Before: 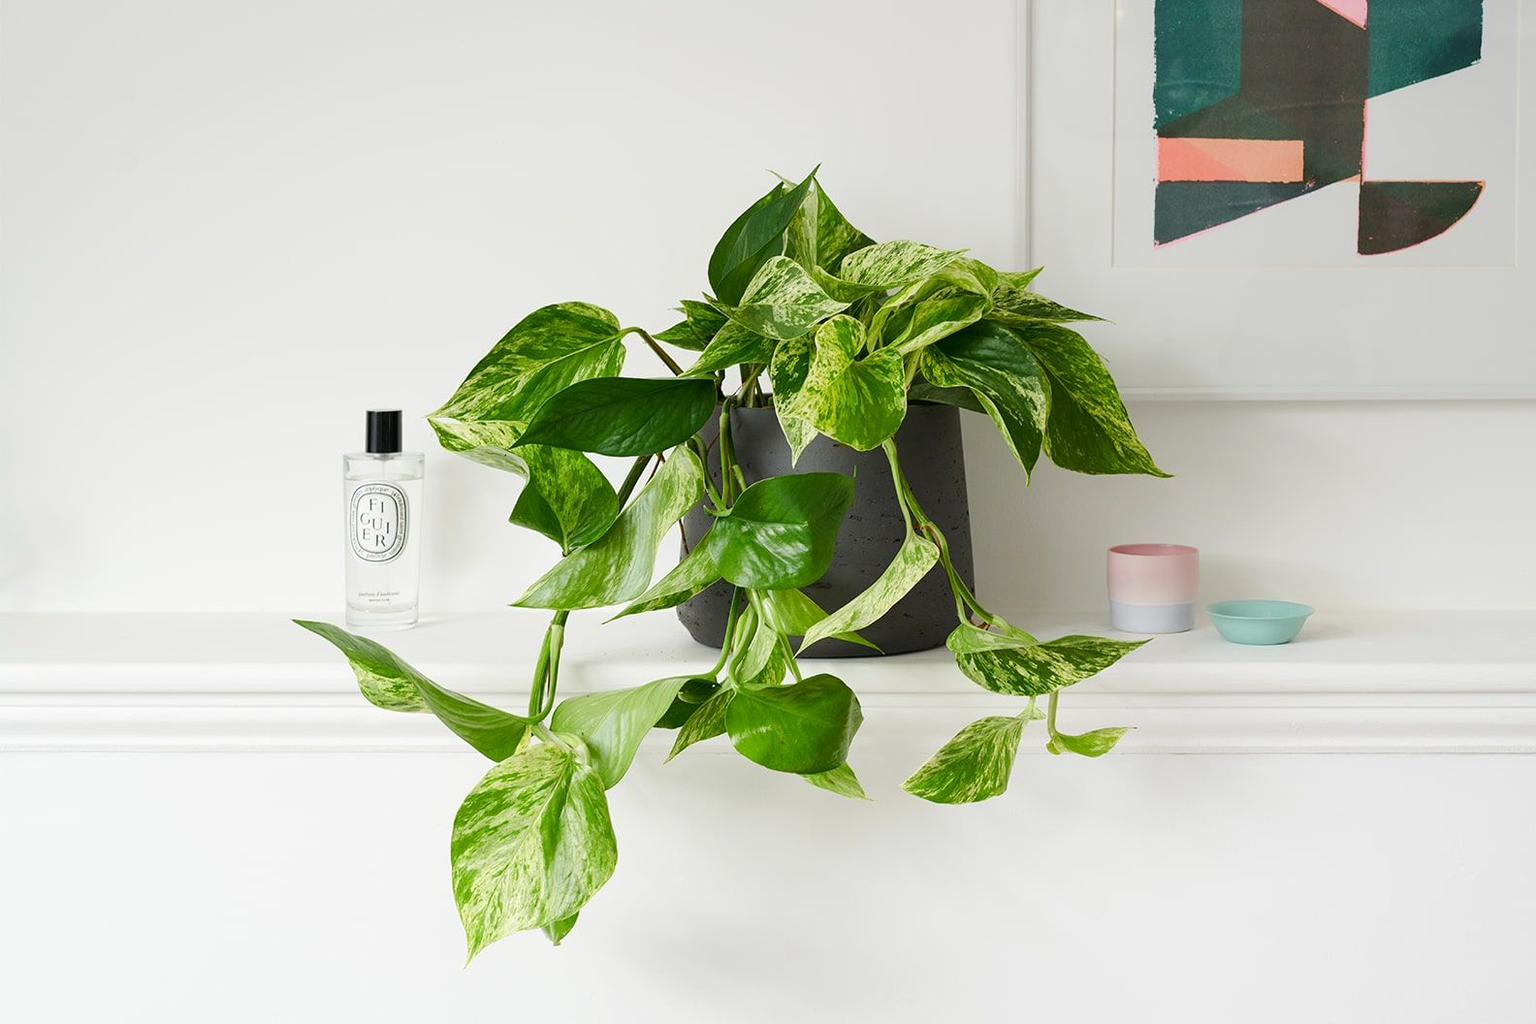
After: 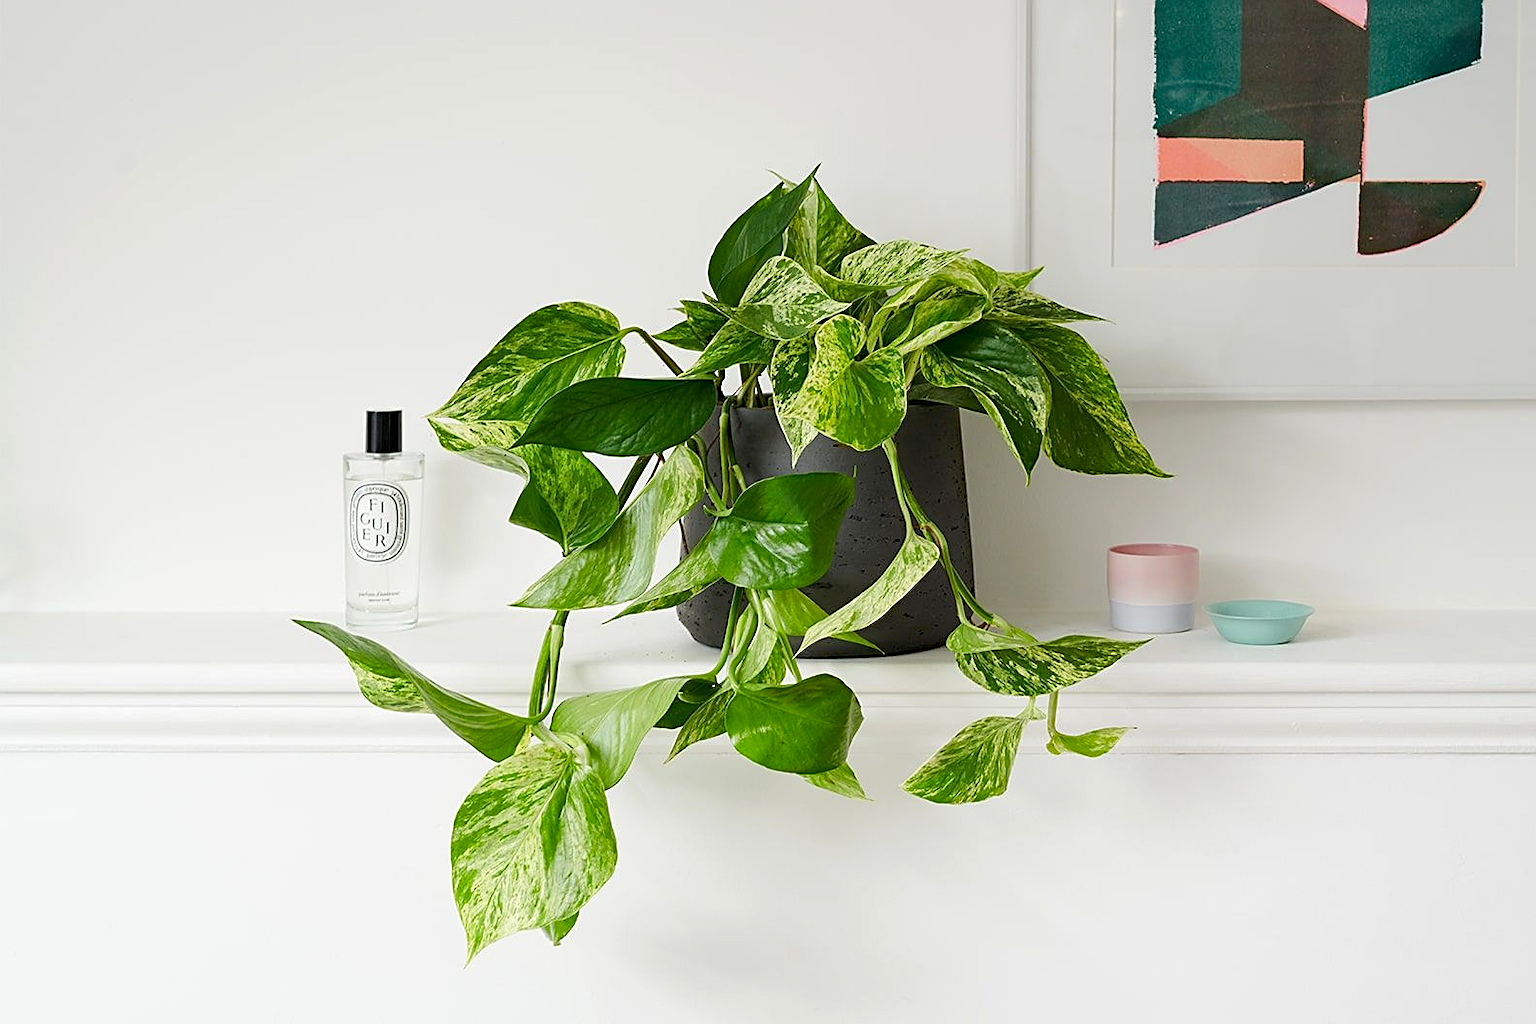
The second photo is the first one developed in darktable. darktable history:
sharpen: on, module defaults
haze removal: strength 0.402, distance 0.213, compatibility mode true, adaptive false
